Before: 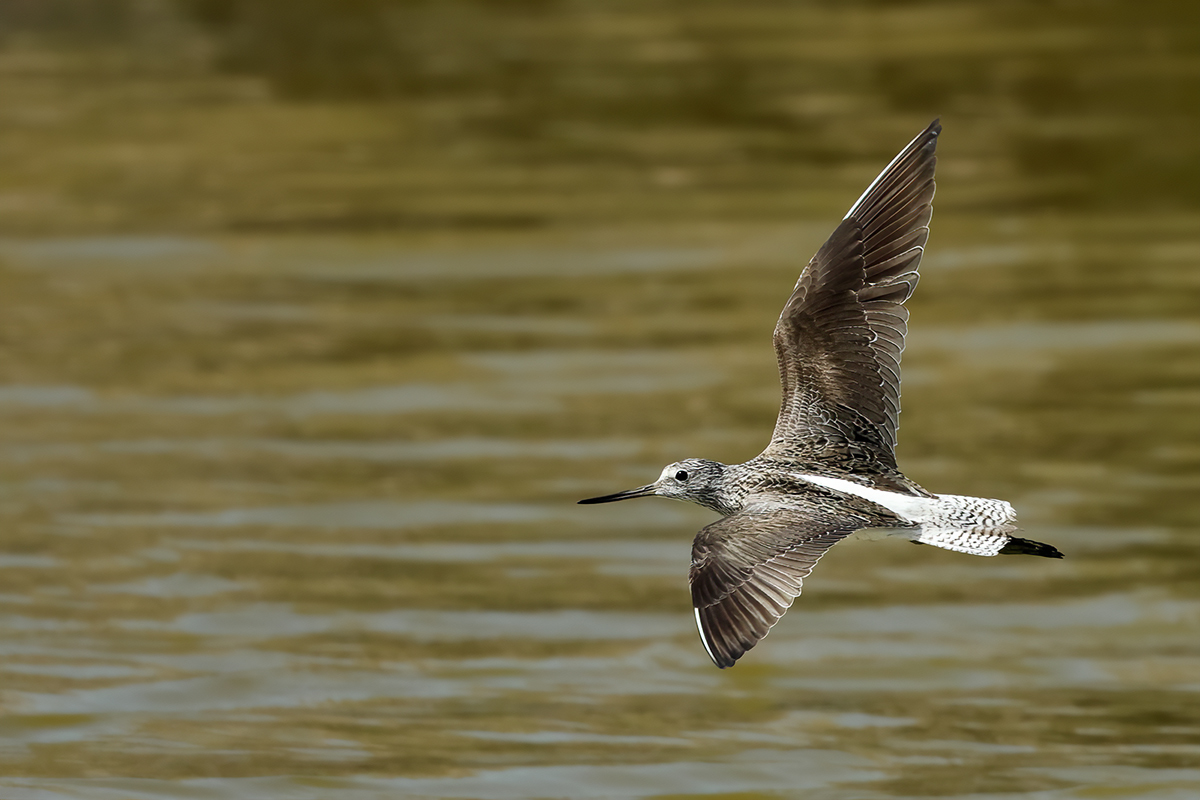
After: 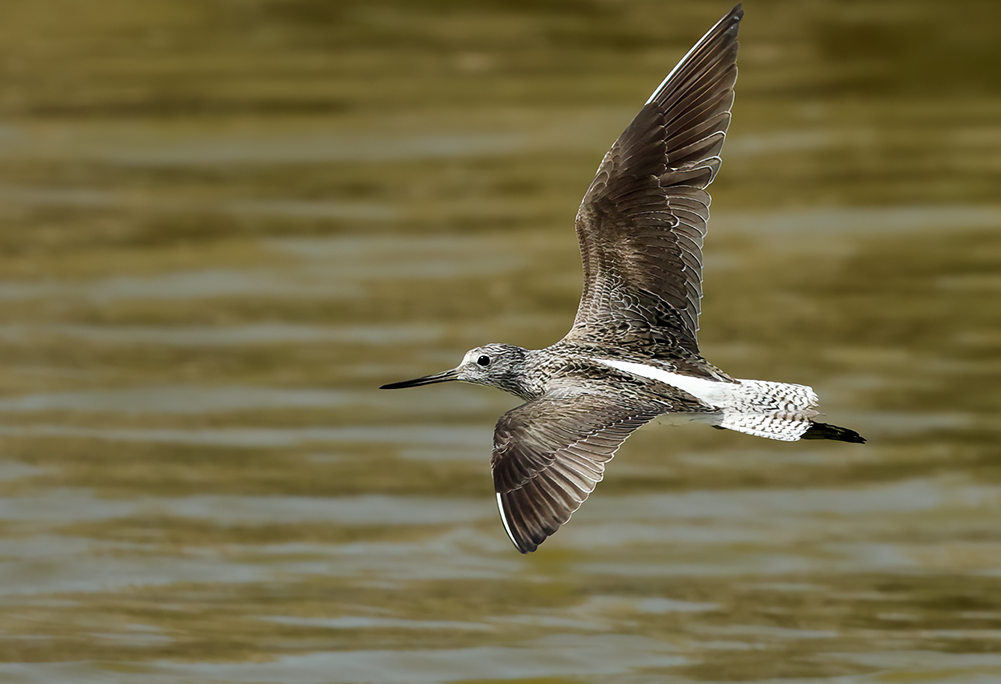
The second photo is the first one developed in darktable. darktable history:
crop: left 16.536%, top 14.399%
